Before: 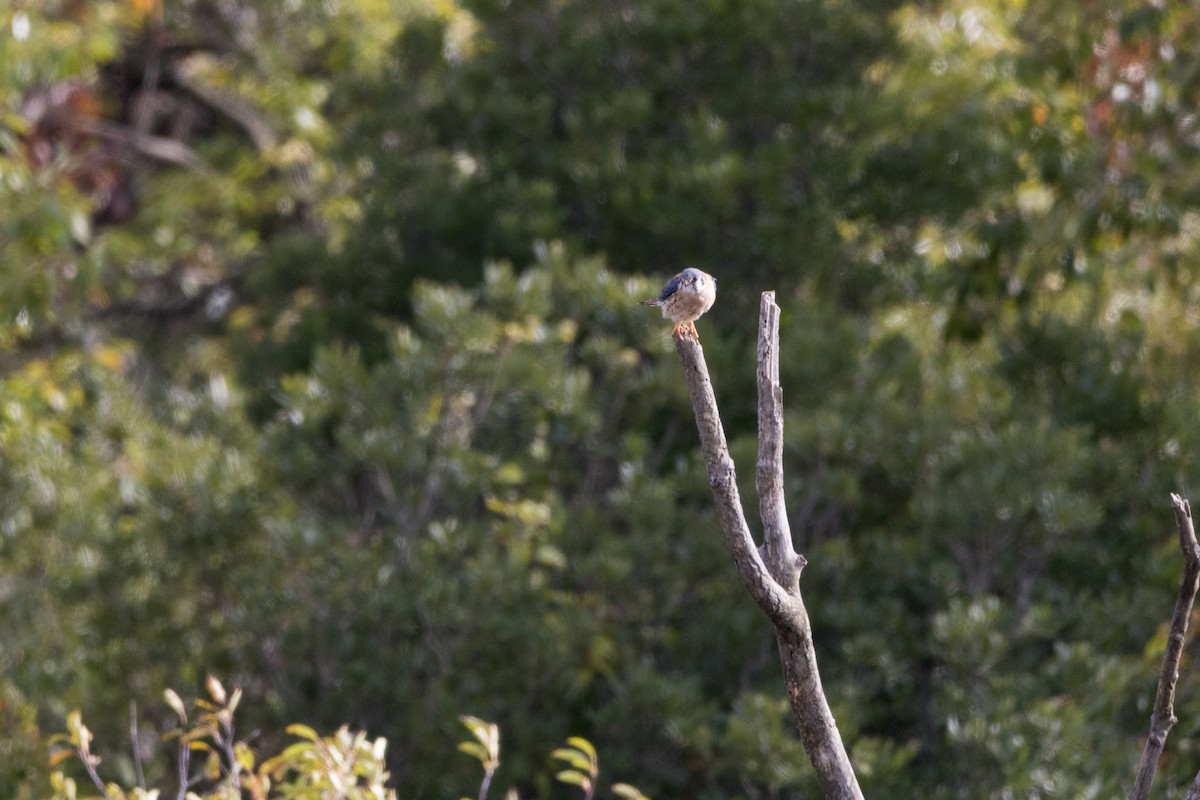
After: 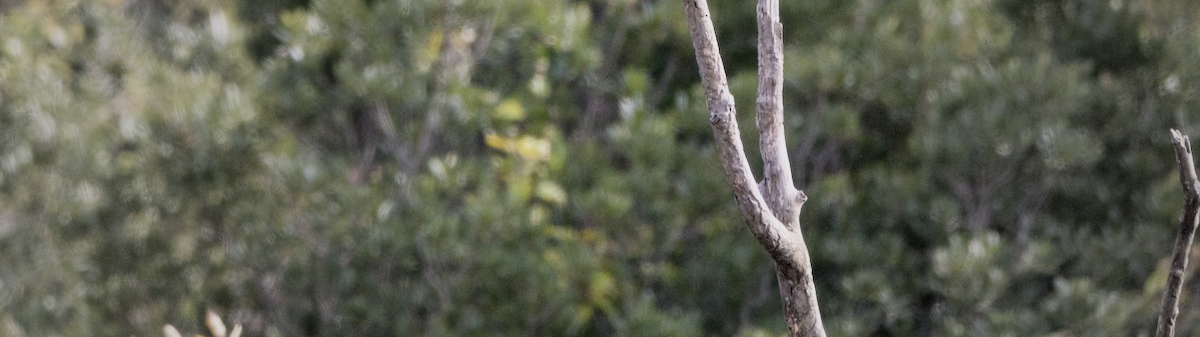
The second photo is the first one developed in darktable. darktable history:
exposure: black level correction 0, exposure 1 EV, compensate highlight preservation false
filmic rgb: black relative exposure -7.65 EV, white relative exposure 4.56 EV, hardness 3.61
crop: top 45.573%, bottom 12.243%
vignetting: fall-off start 16.79%, fall-off radius 101.31%, brightness -0.267, width/height ratio 0.715
